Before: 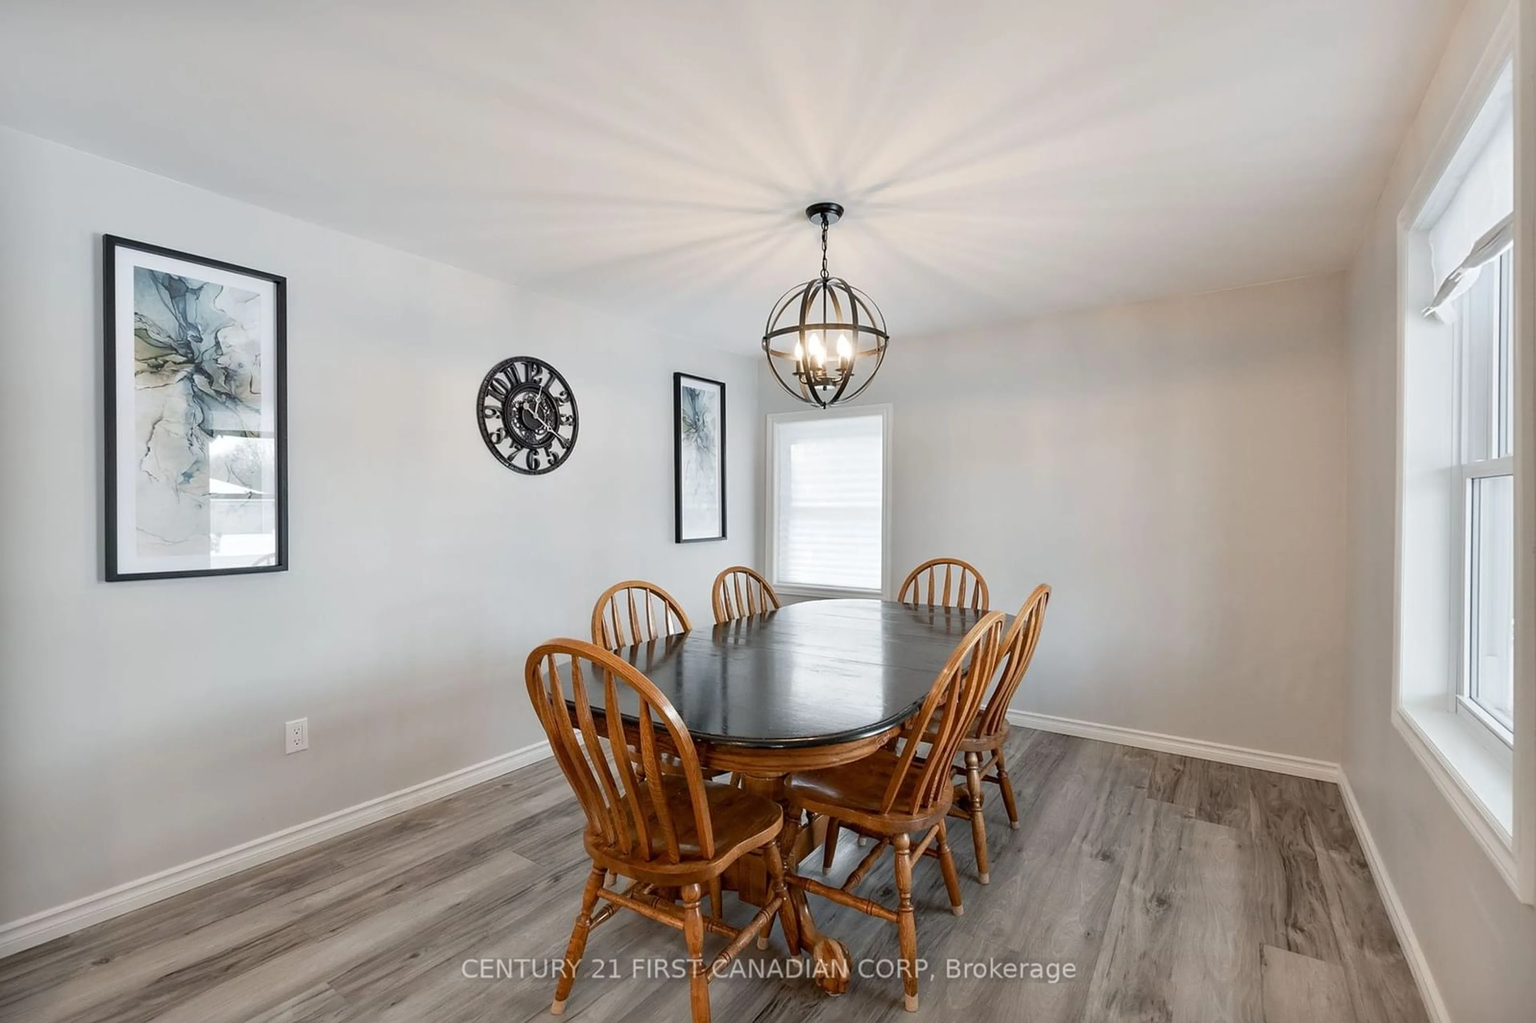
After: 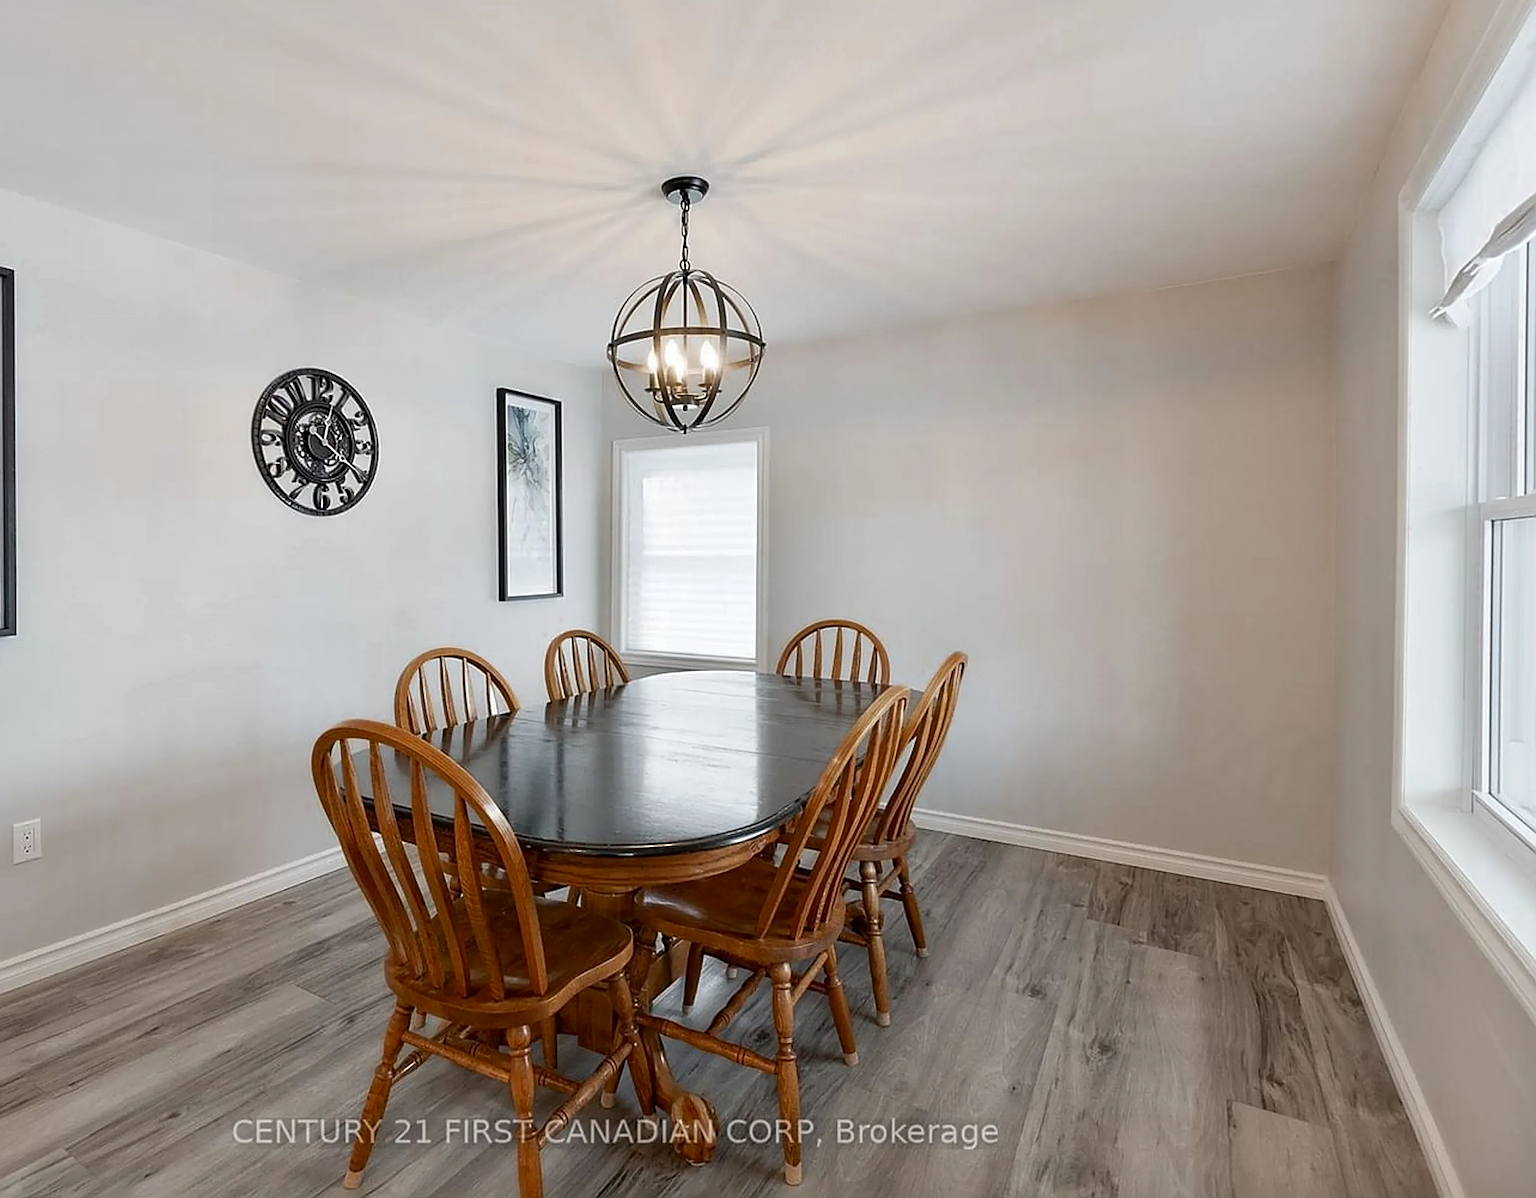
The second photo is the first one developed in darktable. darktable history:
sharpen: radius 2.67, amount 0.673
color zones: curves: ch0 [(0.27, 0.396) (0.563, 0.504) (0.75, 0.5) (0.787, 0.307)]
crop and rotate: left 17.925%, top 5.981%, right 1.835%
